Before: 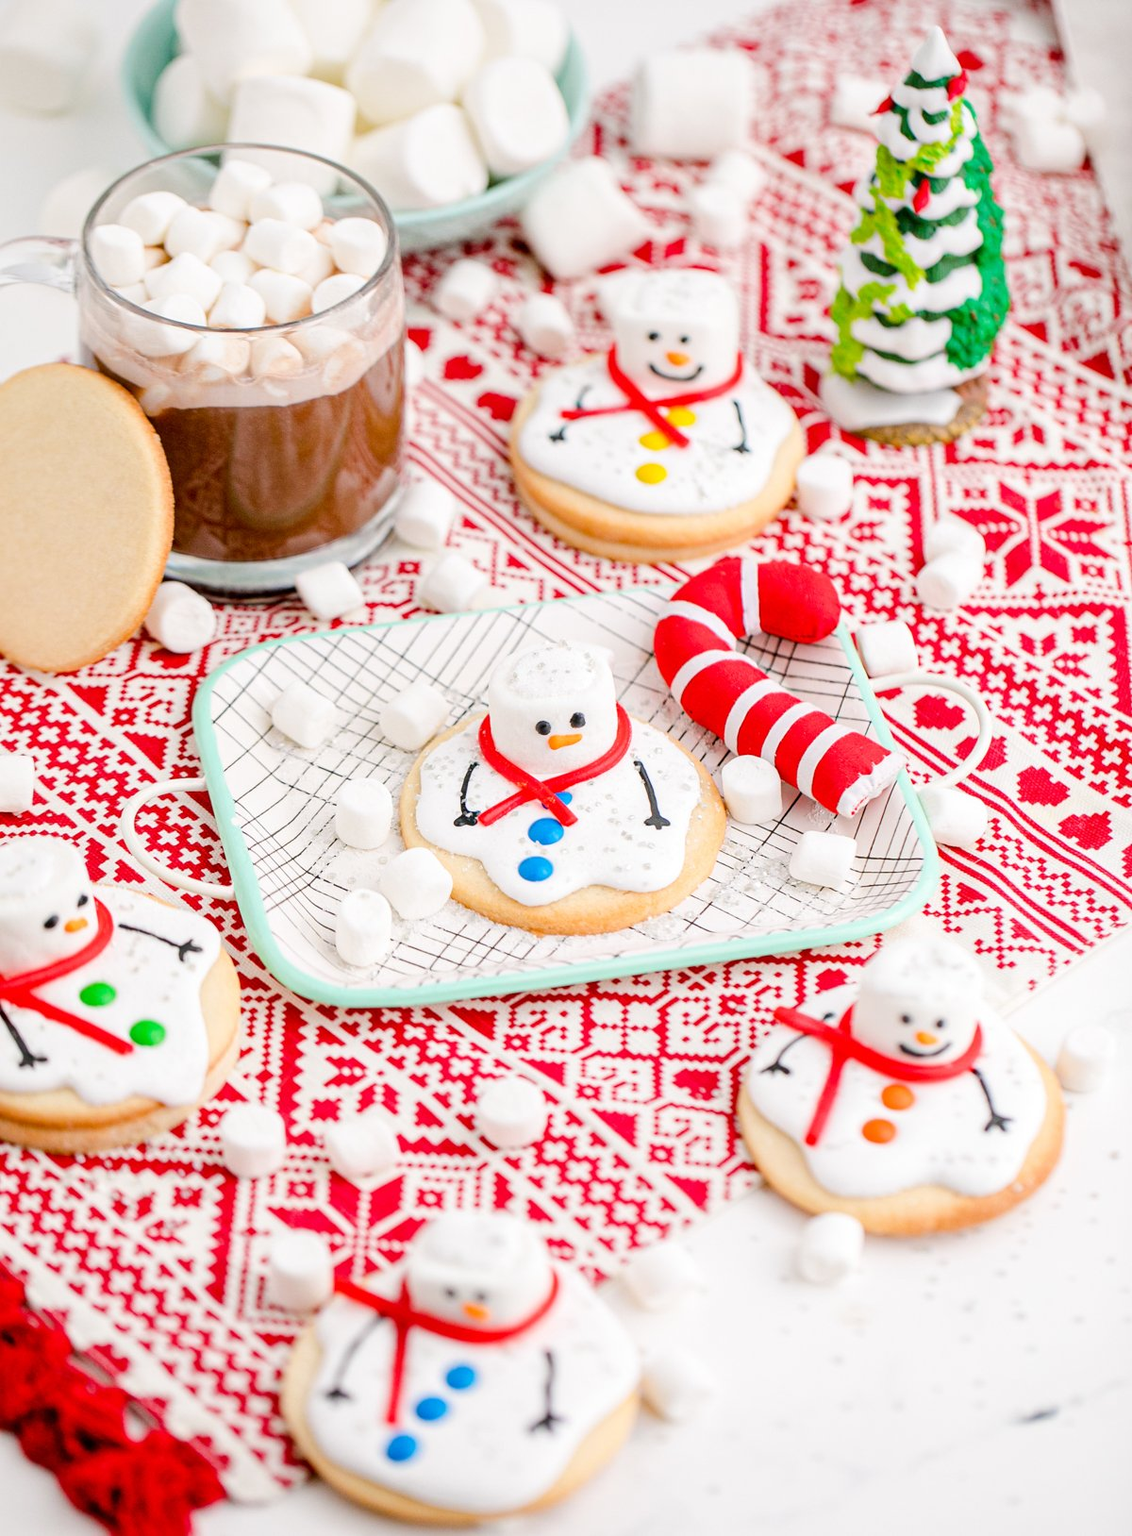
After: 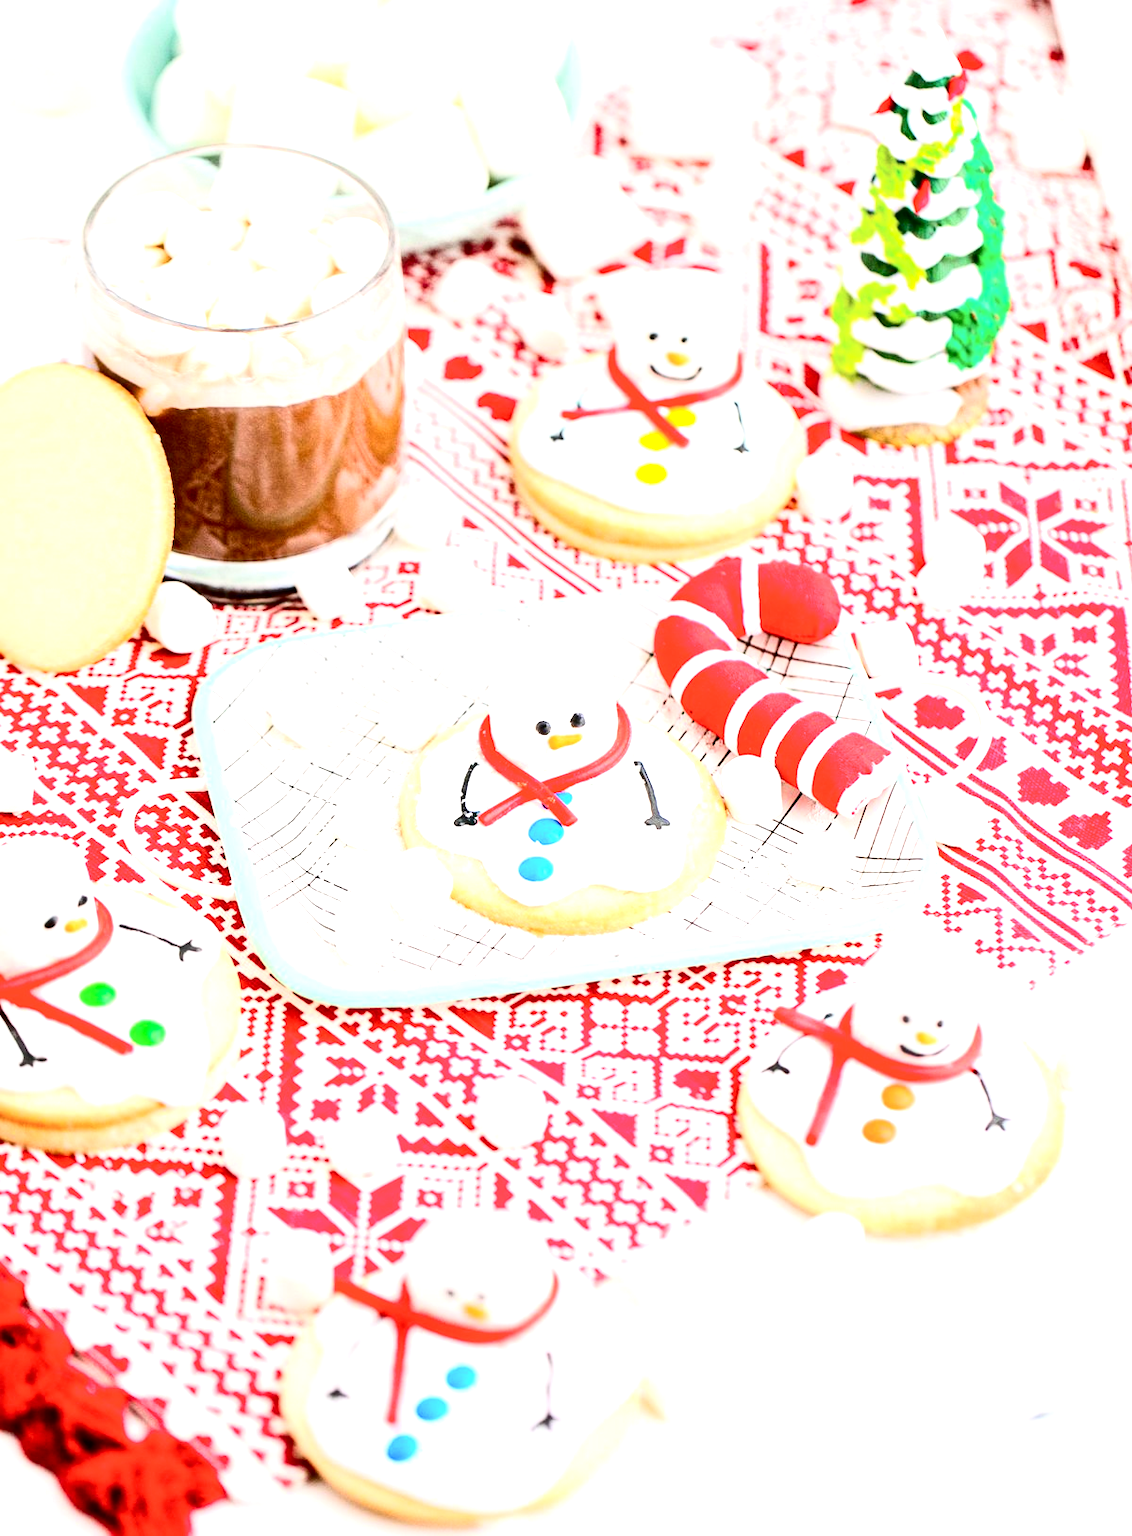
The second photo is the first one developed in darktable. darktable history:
contrast brightness saturation: contrast 0.291
exposure: exposure 1 EV, compensate exposure bias true, compensate highlight preservation false
